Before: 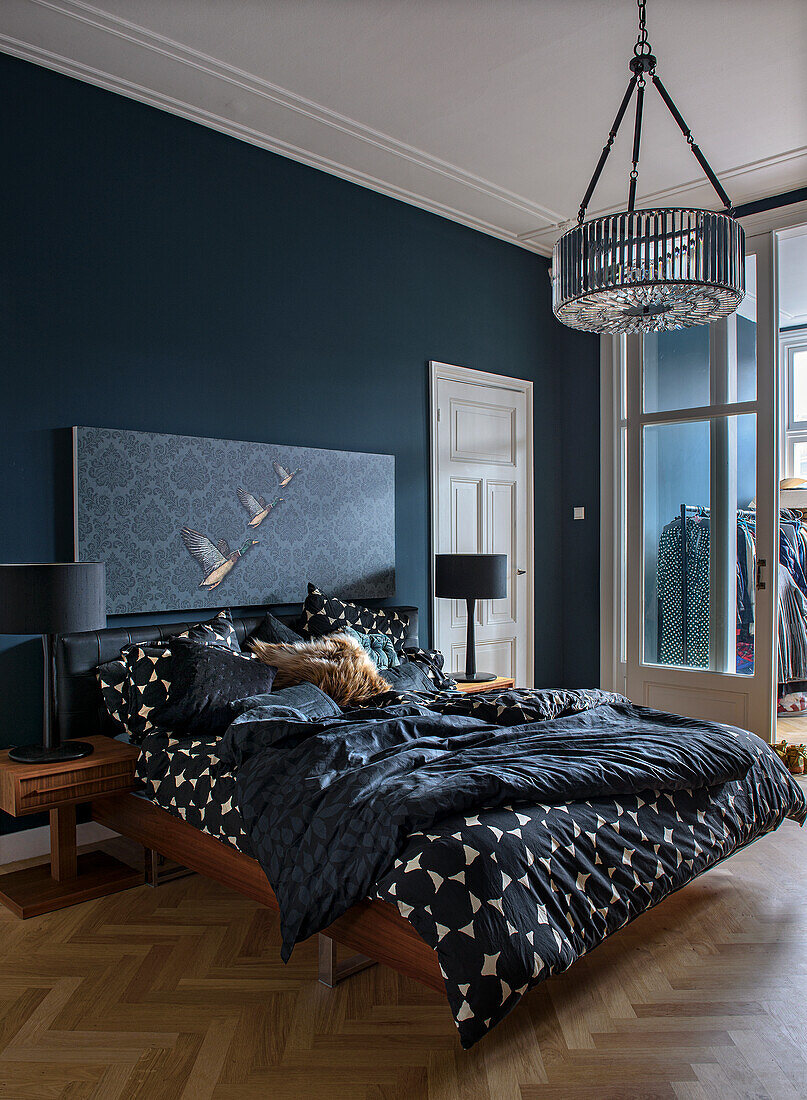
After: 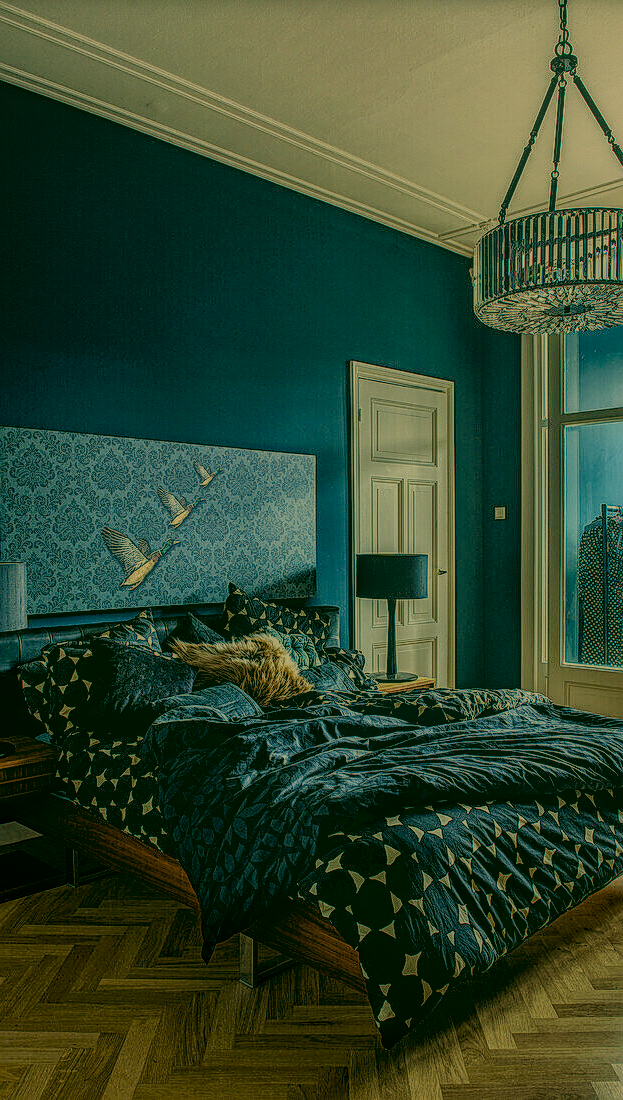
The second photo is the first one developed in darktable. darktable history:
color correction: highlights a* 5.13, highlights b* 24.5, shadows a* -15.72, shadows b* 4.03
local contrast: highlights 20%, shadows 28%, detail 200%, midtone range 0.2
crop: left 9.872%, right 12.843%
velvia: strength 55.94%
shadows and highlights: shadows 4.01, highlights -17.81, soften with gaussian
filmic rgb: black relative exposure -7.65 EV, white relative exposure 4.56 EV, hardness 3.61, preserve chrominance no, color science v5 (2021)
sharpen: on, module defaults
